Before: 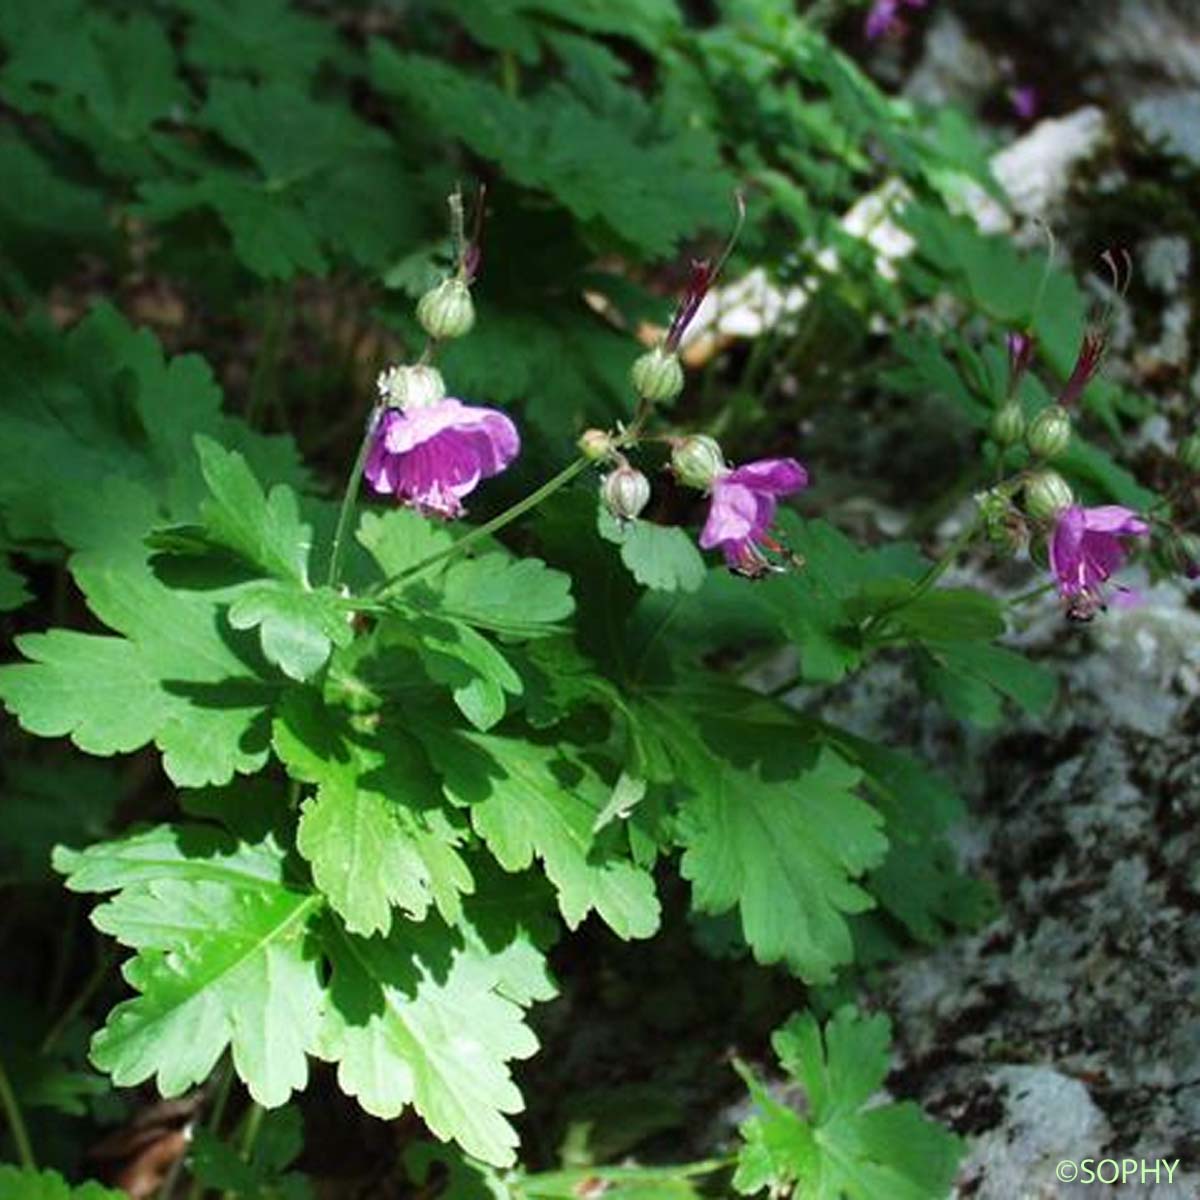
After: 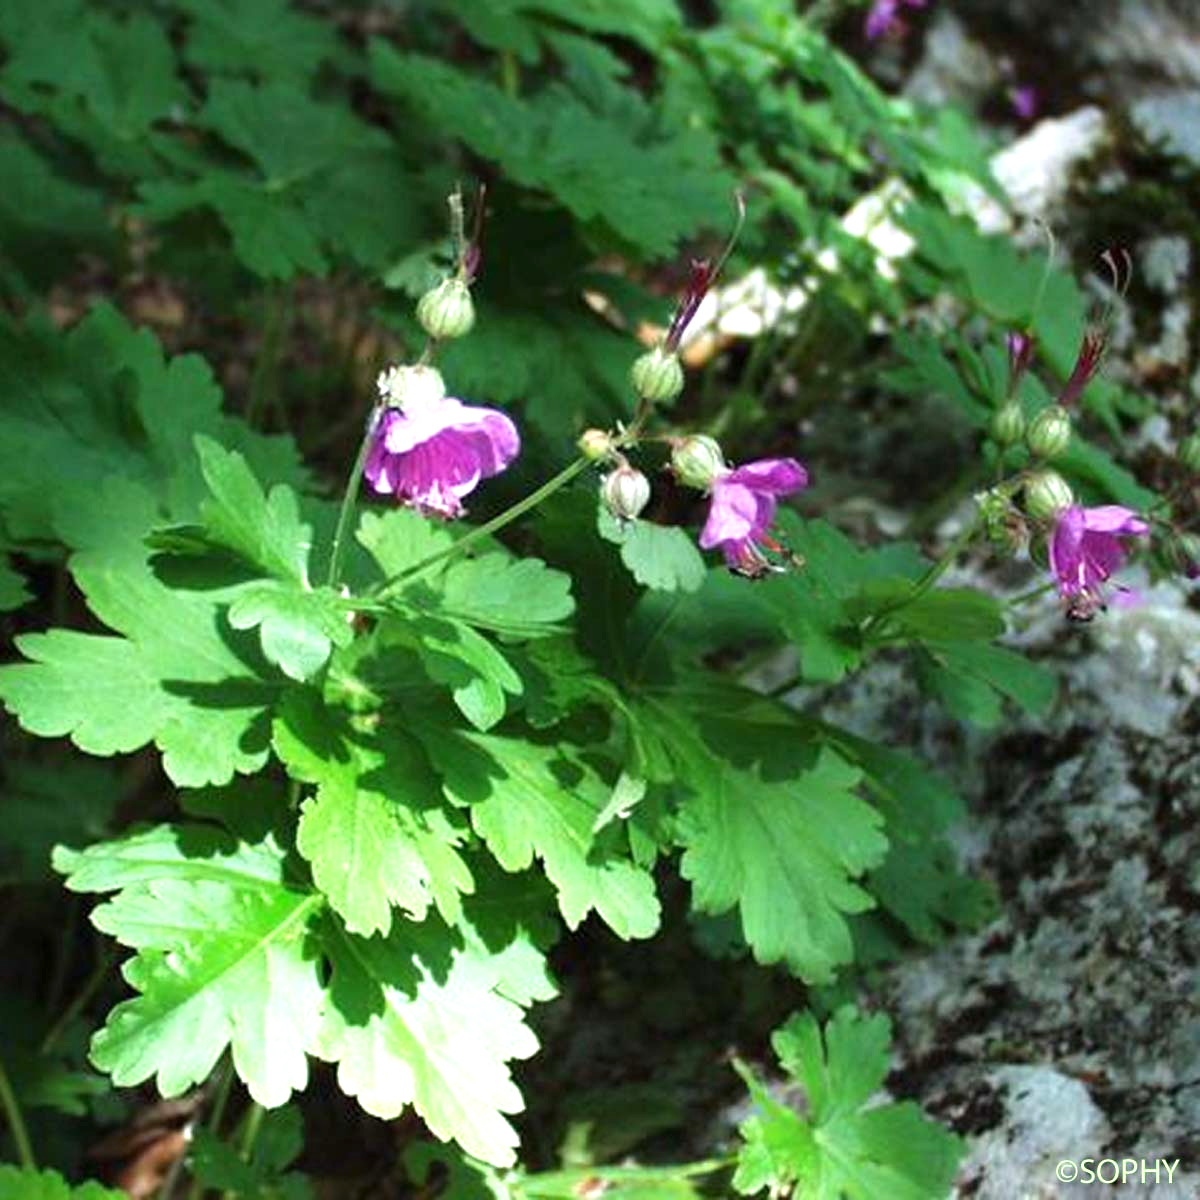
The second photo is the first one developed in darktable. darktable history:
exposure: exposure 0.608 EV, compensate highlight preservation false
